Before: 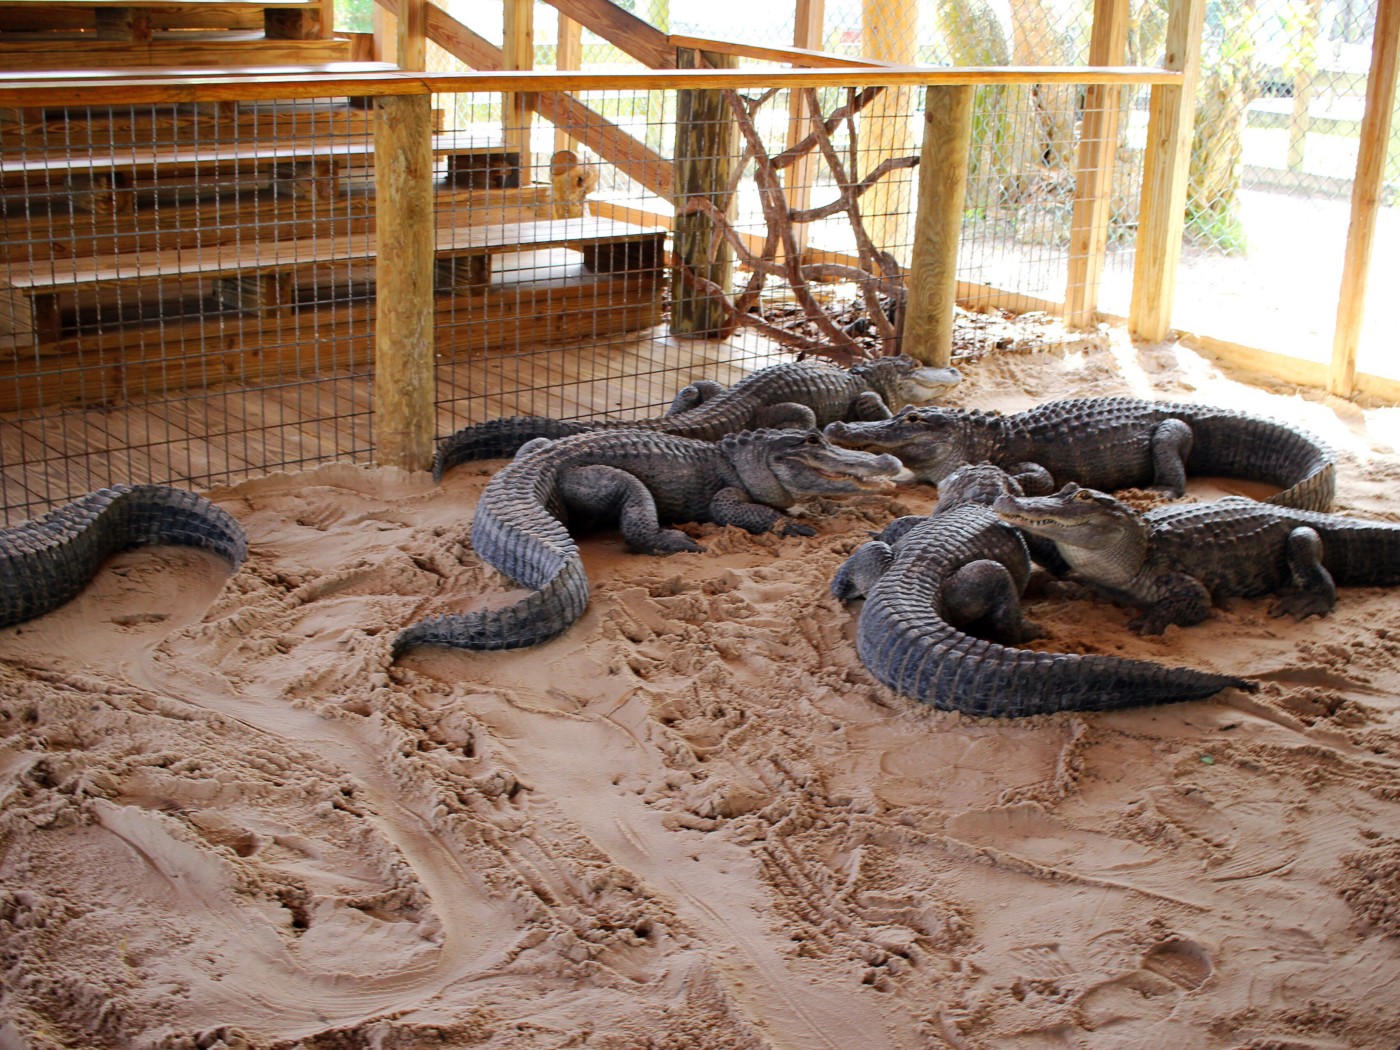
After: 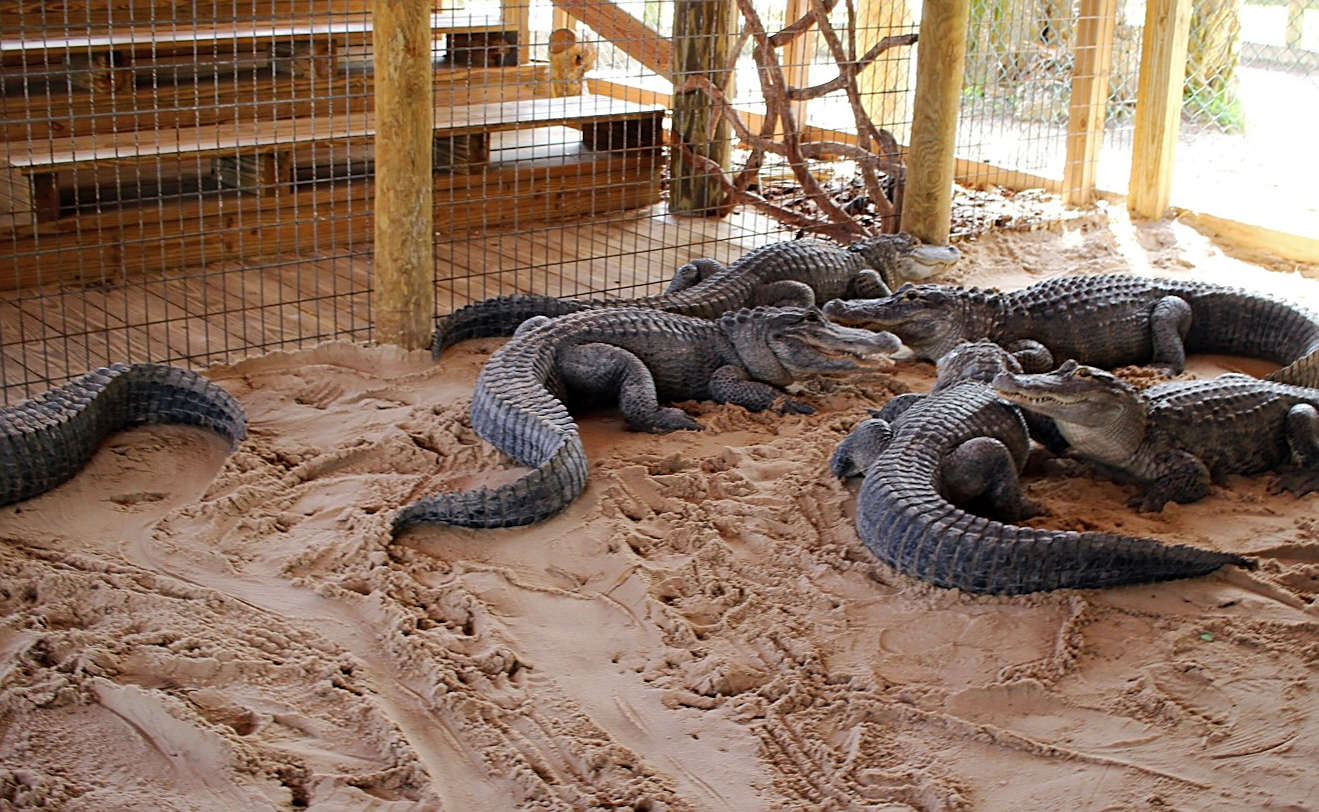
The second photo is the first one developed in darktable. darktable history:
exposure: compensate exposure bias true, compensate highlight preservation false
shadows and highlights: shadows 24.75, highlights -25.81
sharpen: on, module defaults
crop and rotate: angle 0.087°, top 11.614%, right 5.57%, bottom 10.818%
